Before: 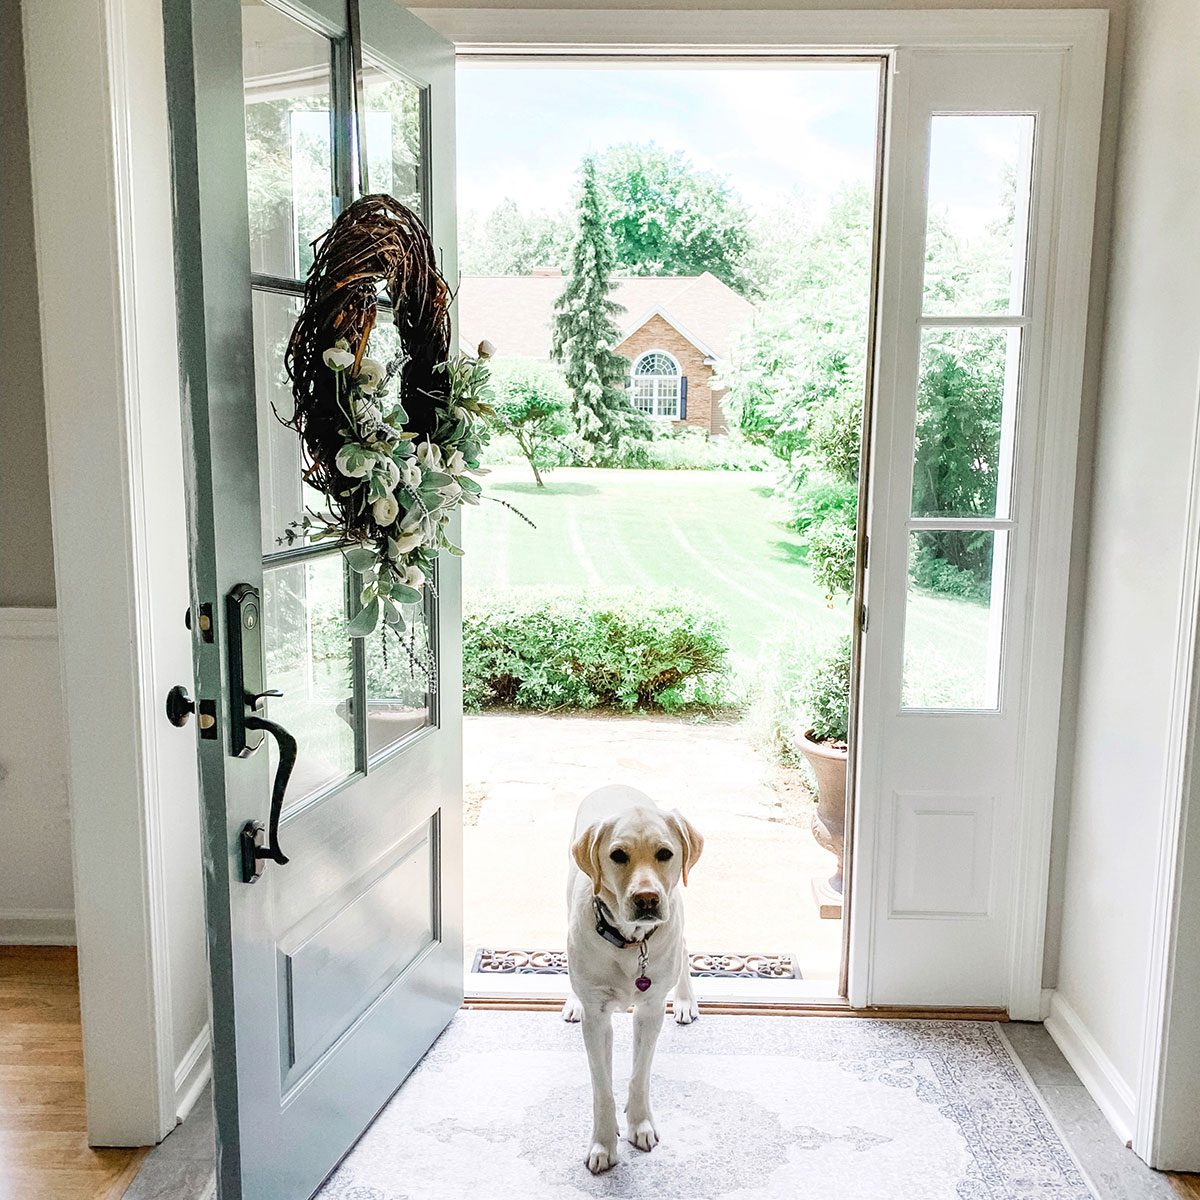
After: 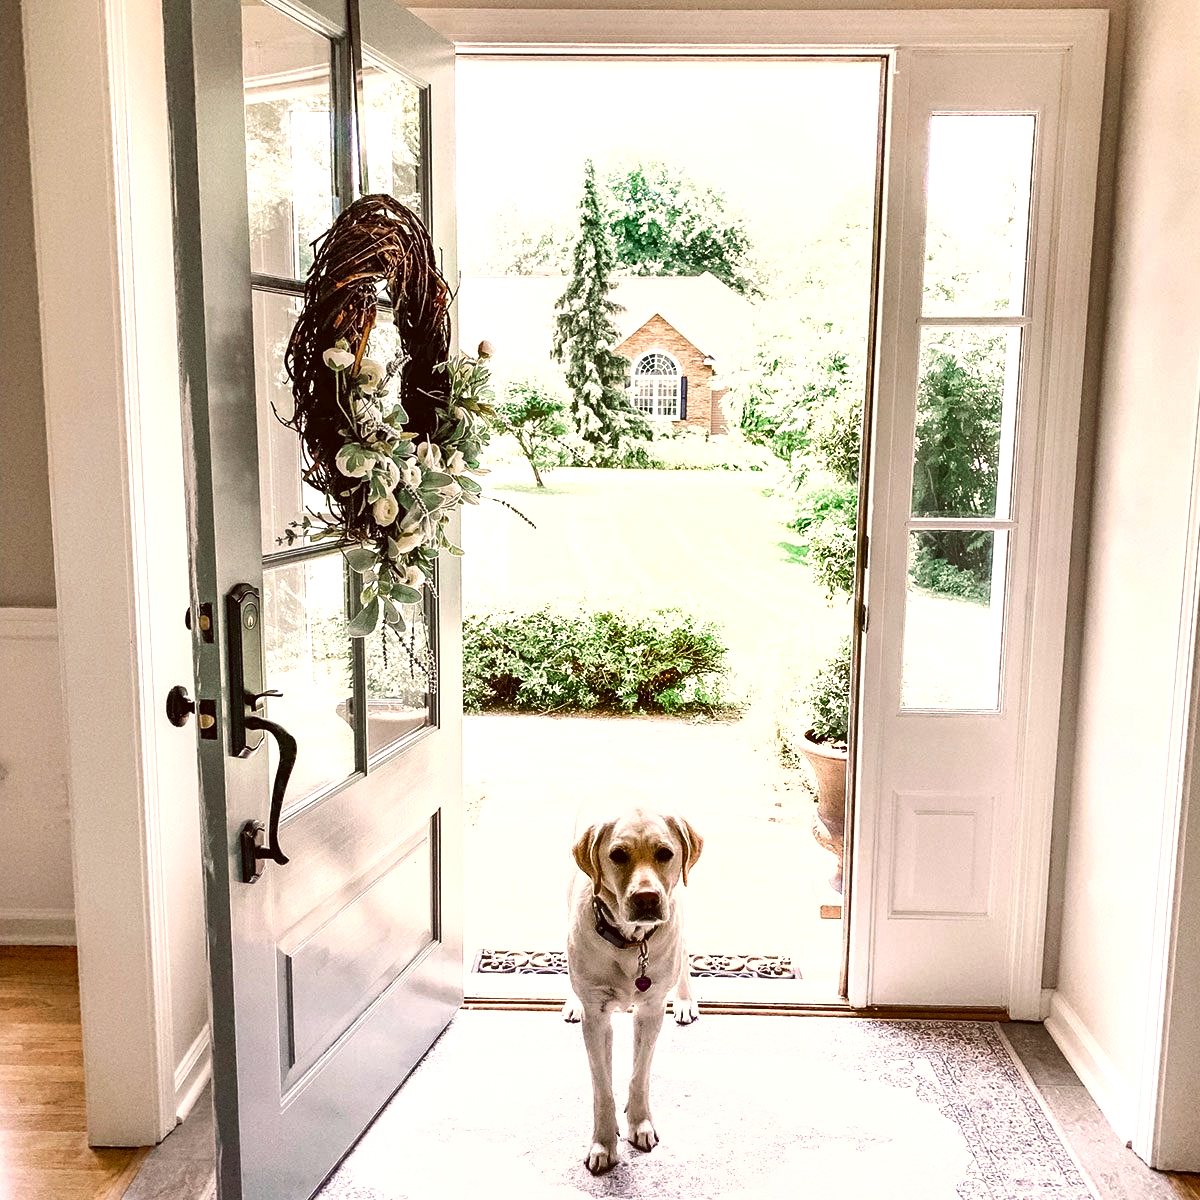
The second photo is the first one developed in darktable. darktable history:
color zones: curves: ch1 [(0, 0.525) (0.143, 0.556) (0.286, 0.52) (0.429, 0.5) (0.571, 0.5) (0.714, 0.5) (0.857, 0.503) (1, 0.525)], mix 25.75%
tone equalizer: edges refinement/feathering 500, mask exposure compensation -1.57 EV, preserve details no
color correction: highlights a* 10.21, highlights b* 9.69, shadows a* 8.28, shadows b* 7.75, saturation 0.818
exposure: black level correction 0, exposure 0.498 EV, compensate highlight preservation false
shadows and highlights: shadows 48.96, highlights -42.74, soften with gaussian
